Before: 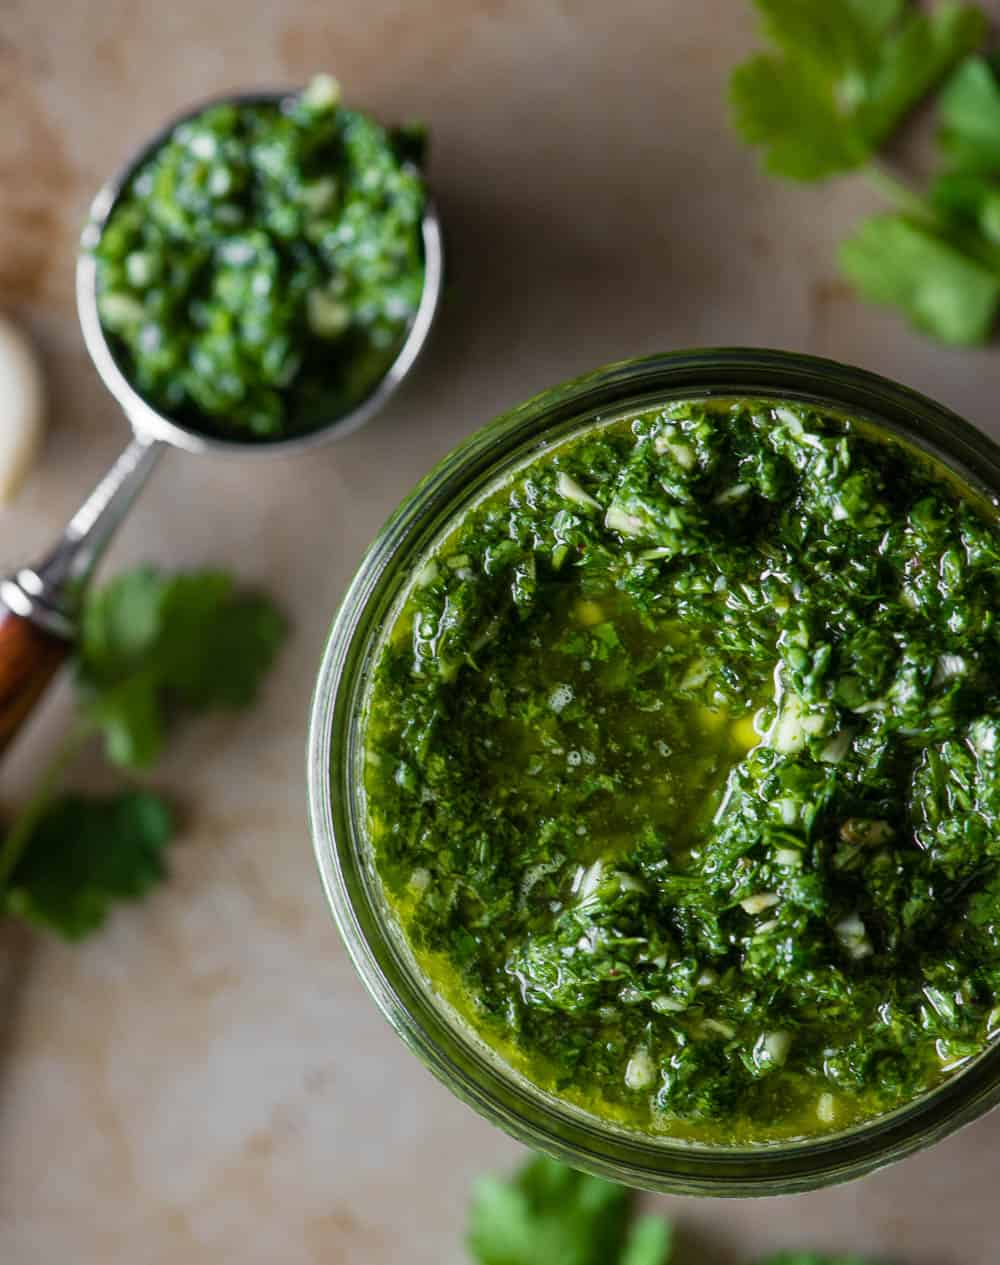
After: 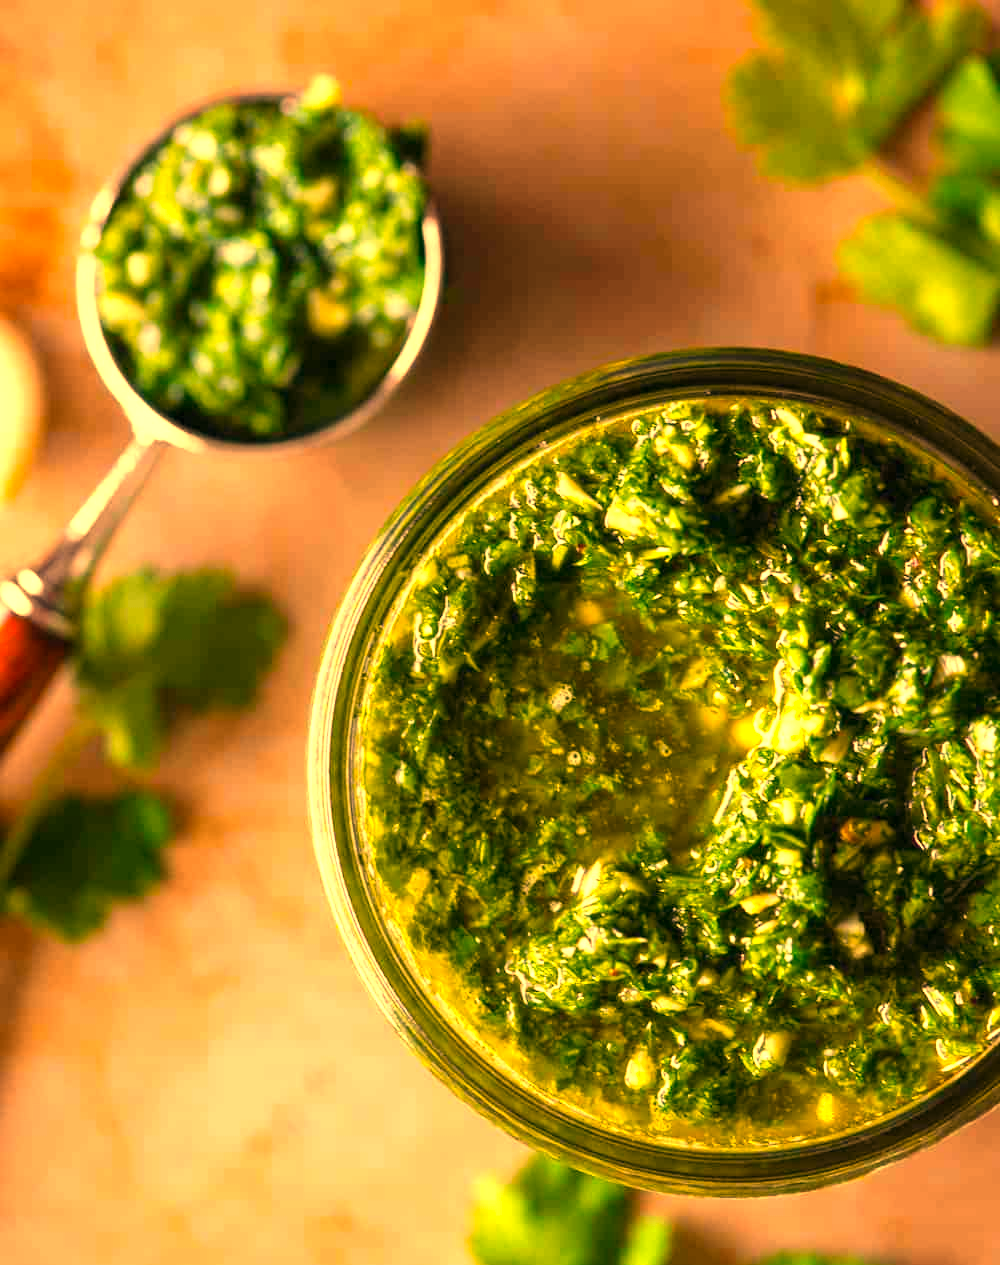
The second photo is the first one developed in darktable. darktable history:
exposure: black level correction 0, exposure 0.9 EV, compensate highlight preservation false
white balance: red 1.467, blue 0.684
color balance: output saturation 120%
